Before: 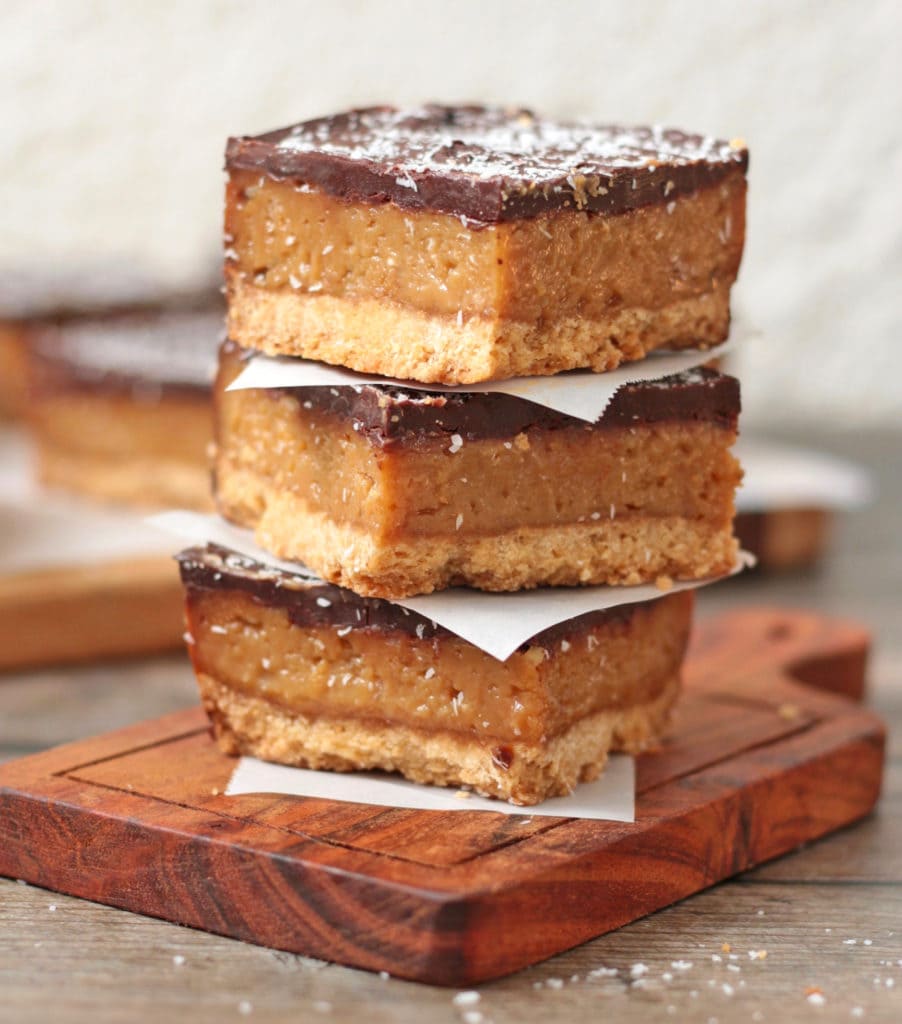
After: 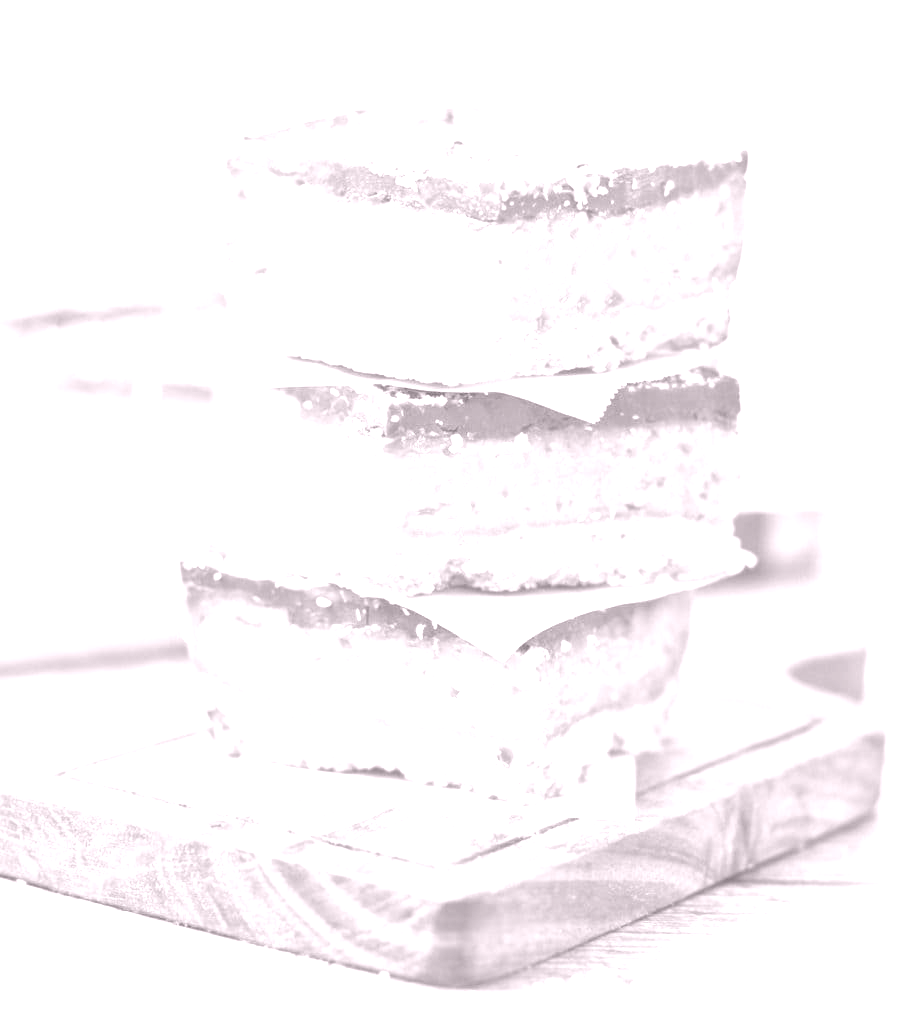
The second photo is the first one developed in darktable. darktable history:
colorize: hue 25.2°, saturation 83%, source mix 82%, lightness 79%, version 1
exposure: exposure 1.25 EV, compensate exposure bias true, compensate highlight preservation false
